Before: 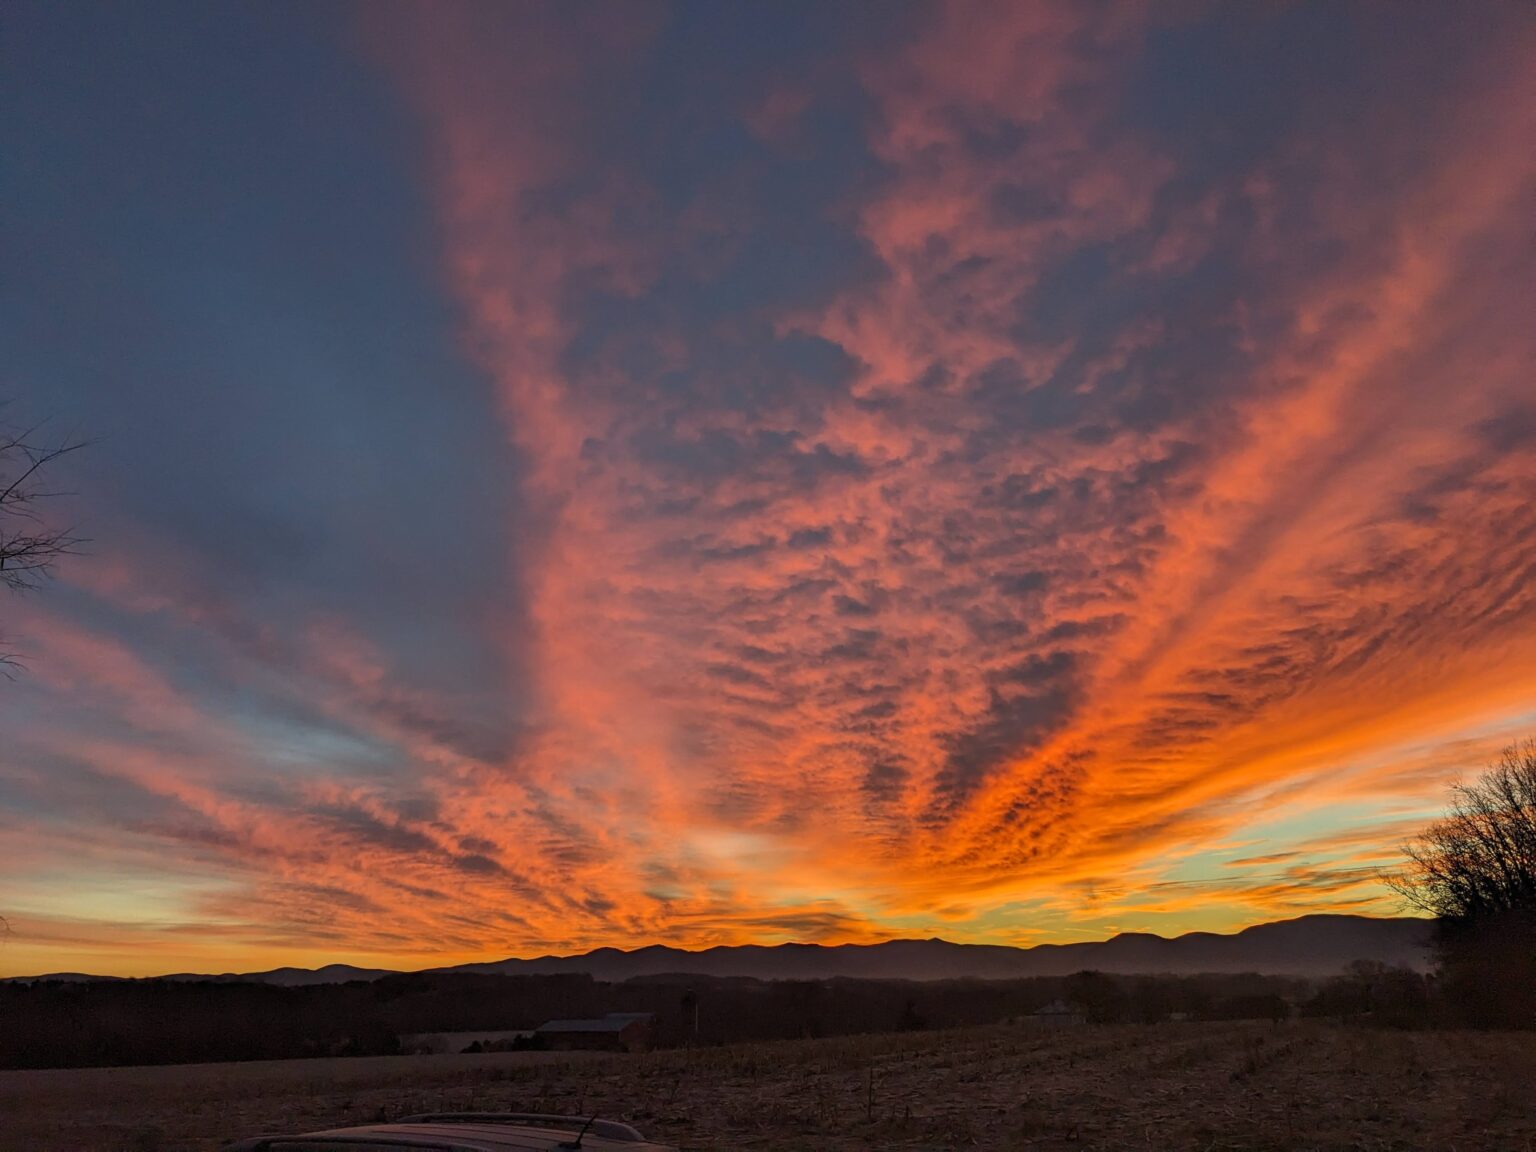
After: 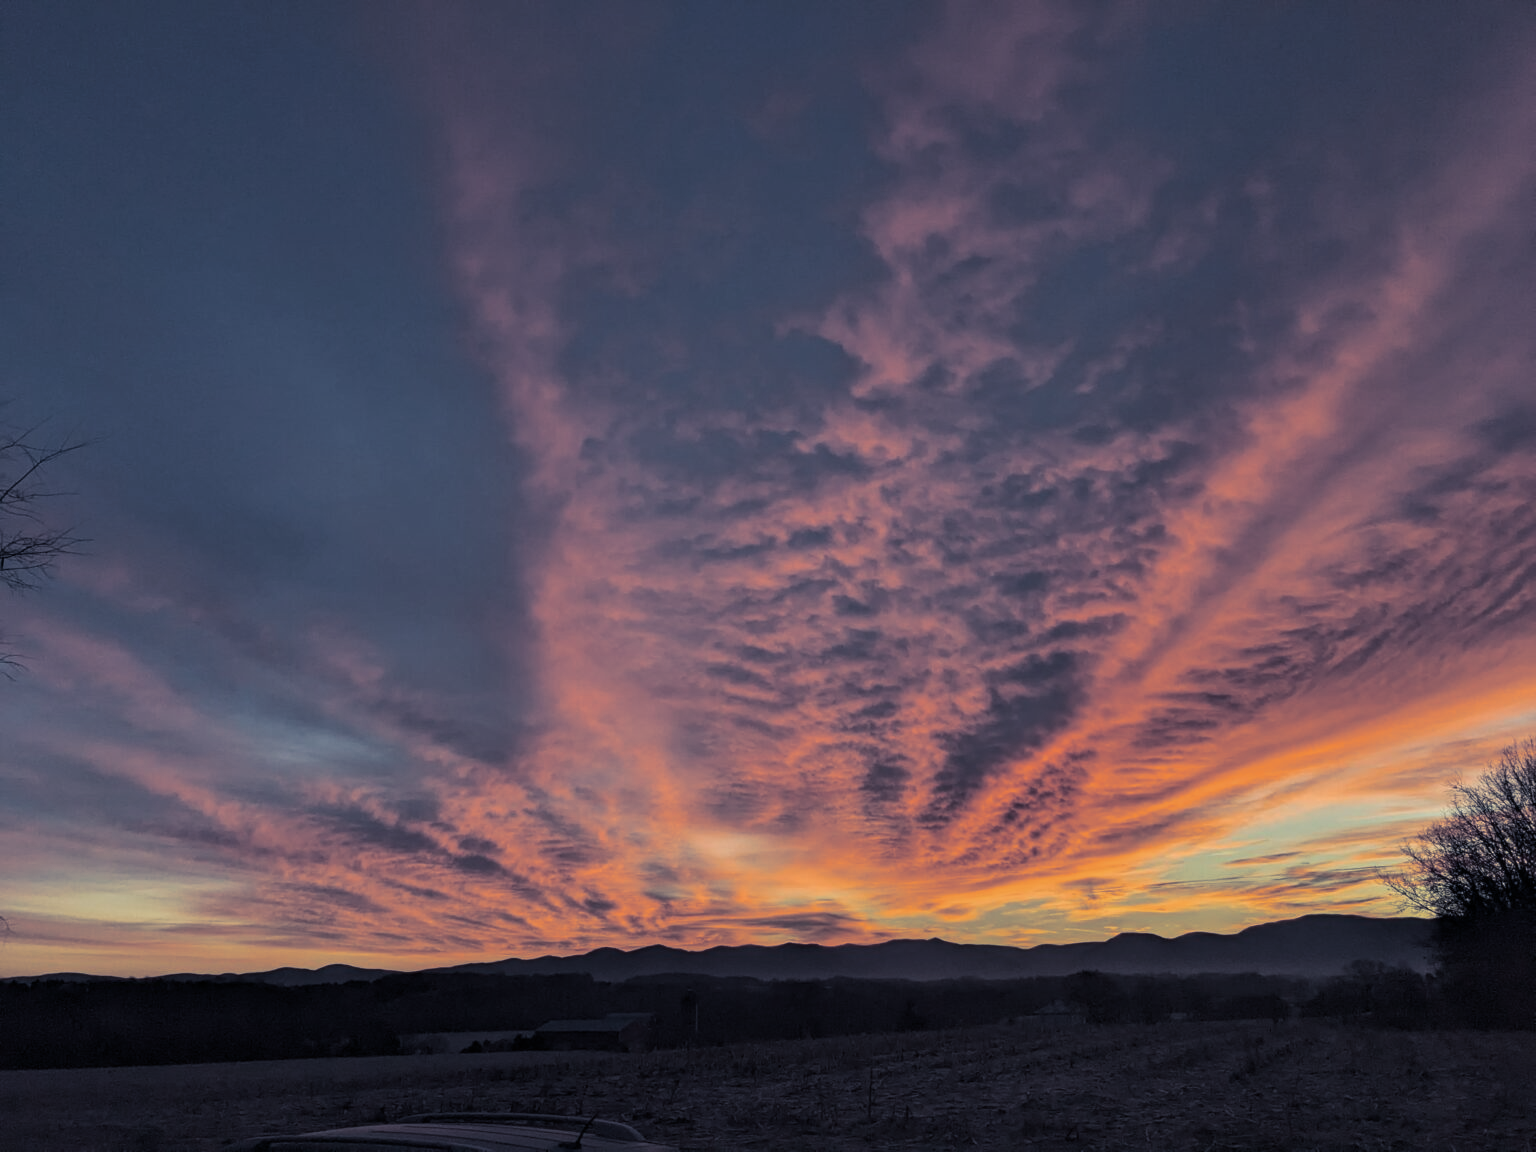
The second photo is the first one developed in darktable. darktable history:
split-toning: shadows › hue 230.4°
contrast brightness saturation: contrast 0.06, brightness -0.01, saturation -0.23
tone equalizer: on, module defaults
